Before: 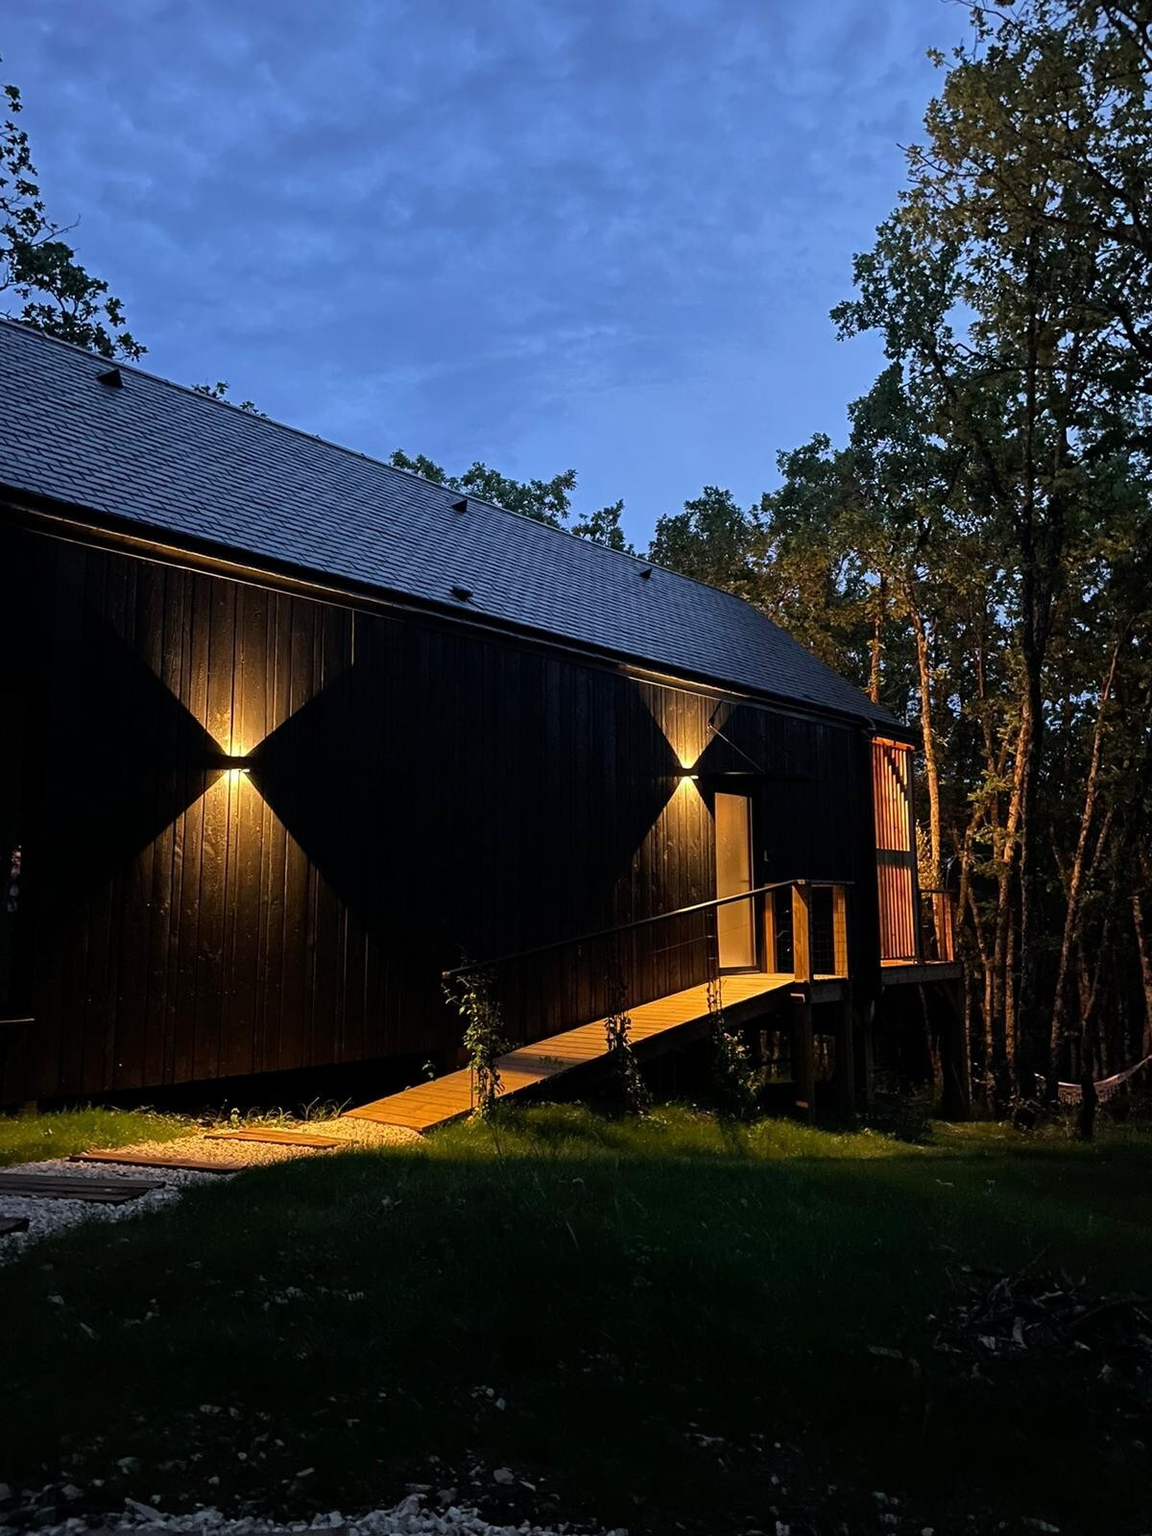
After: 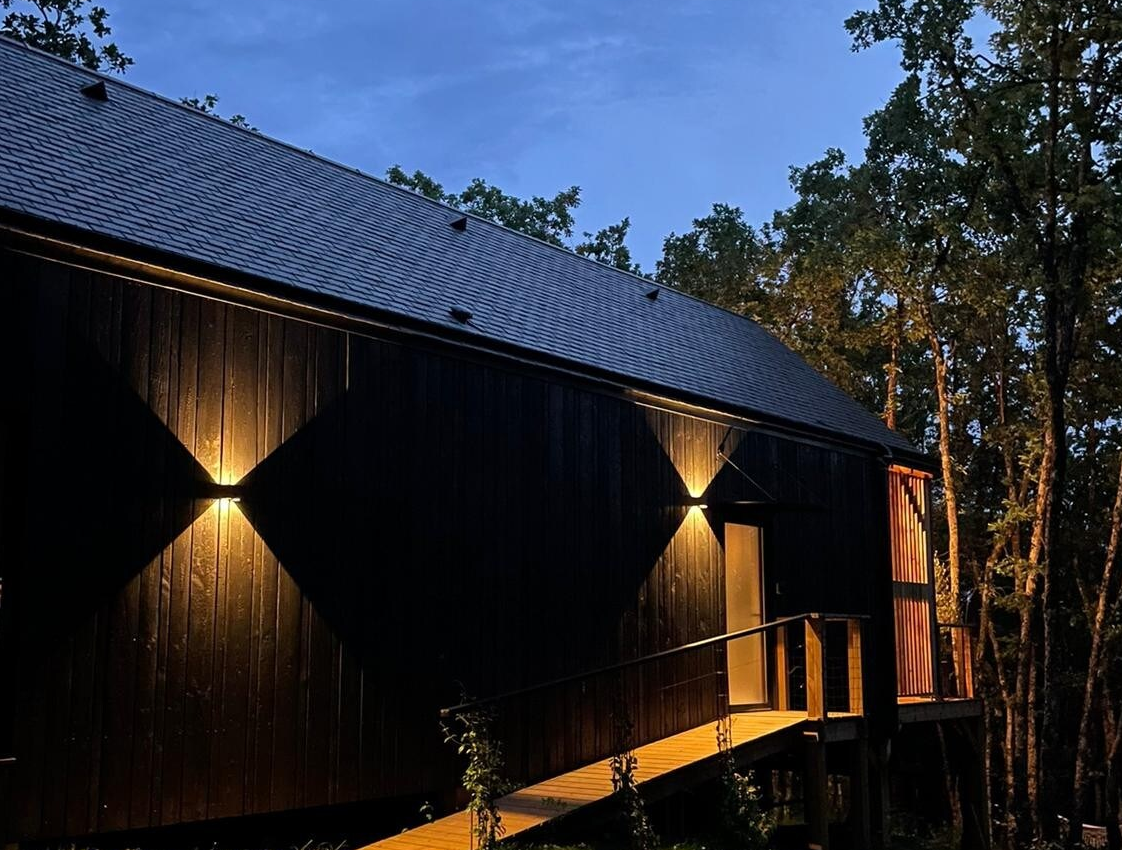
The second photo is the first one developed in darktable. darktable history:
crop: left 1.749%, top 18.95%, right 4.751%, bottom 27.912%
